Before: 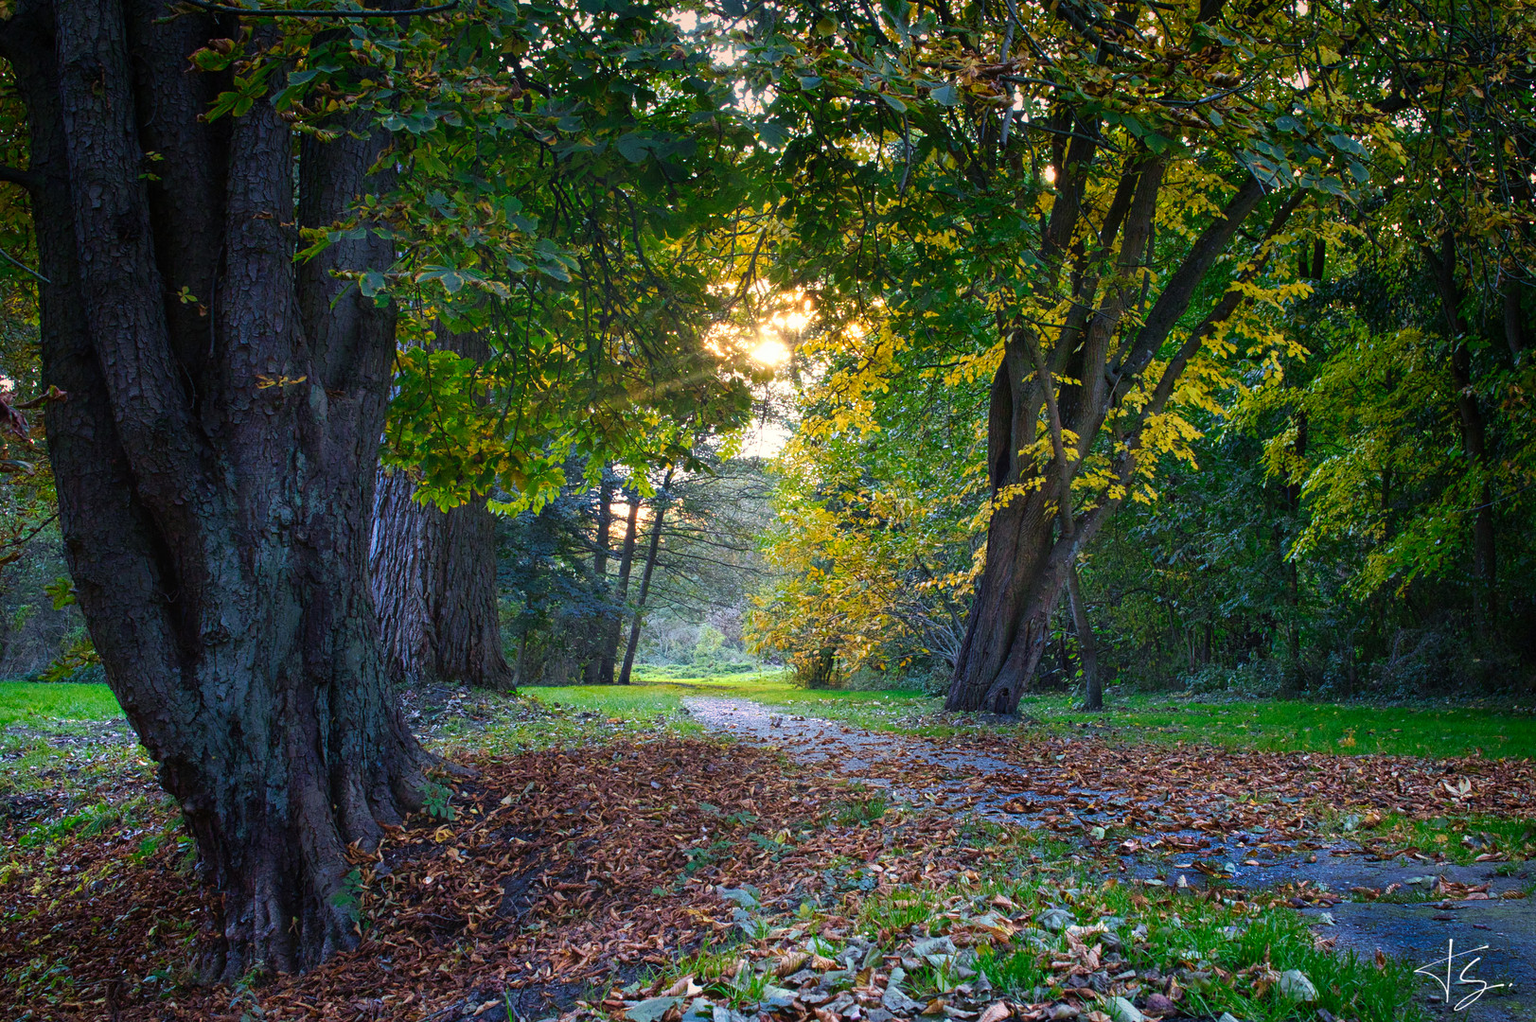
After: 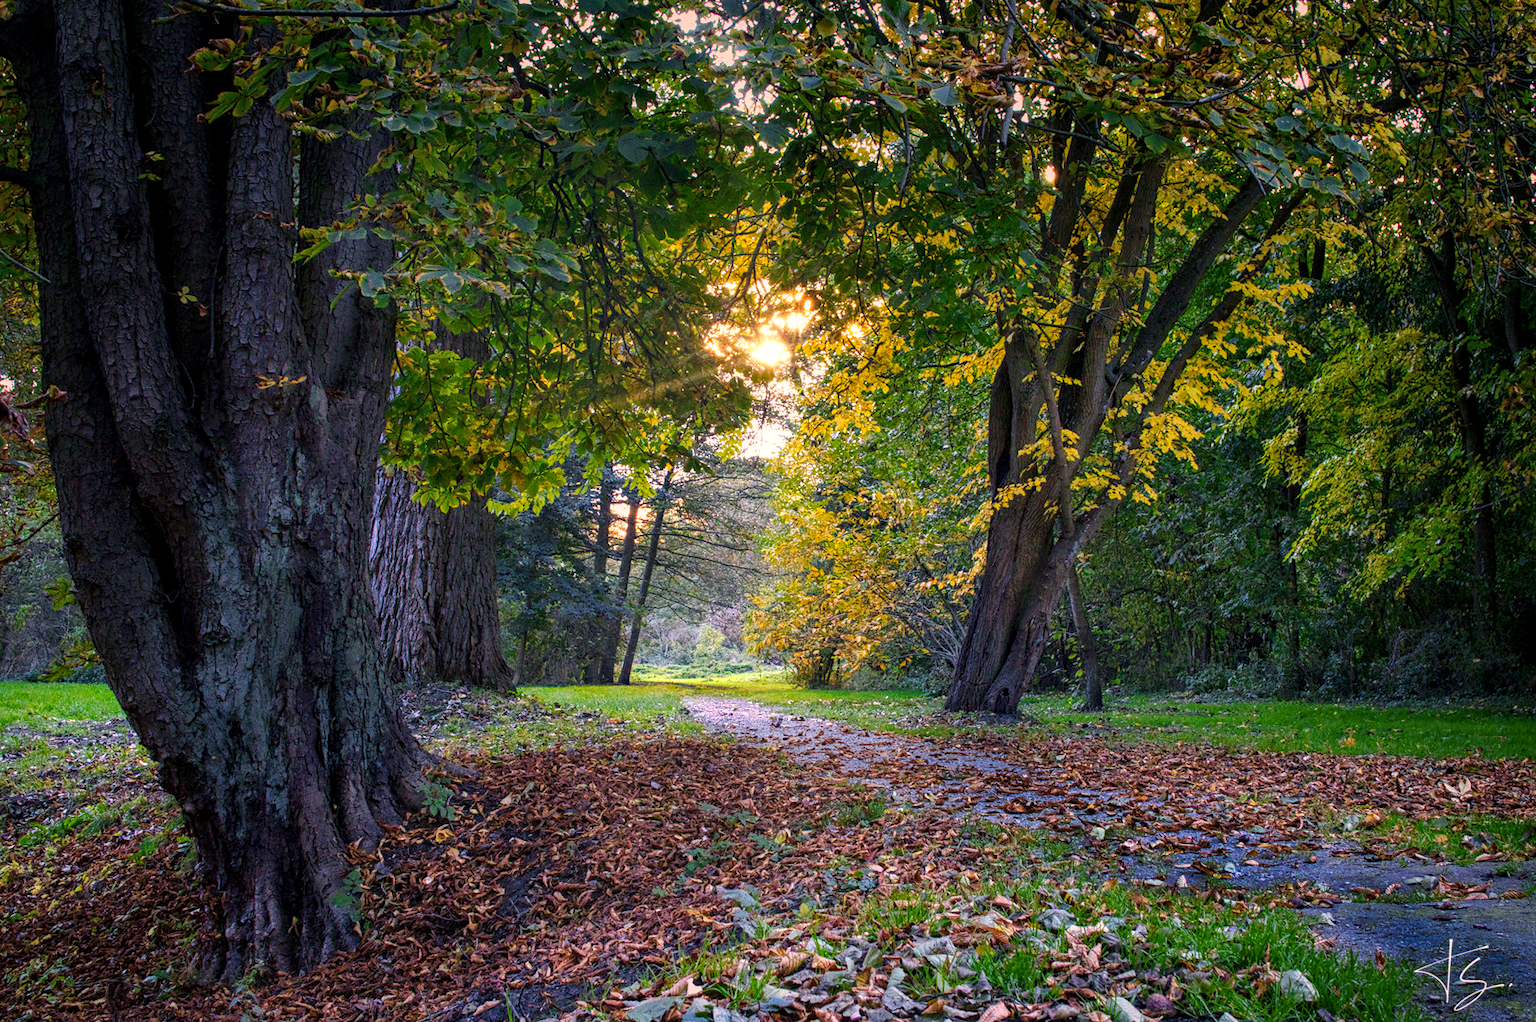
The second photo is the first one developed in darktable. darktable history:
color correction: highlights a* 12.97, highlights b* 5.55
haze removal: compatibility mode true, adaptive false
shadows and highlights: shadows 20.85, highlights -37.31, soften with gaussian
local contrast: on, module defaults
